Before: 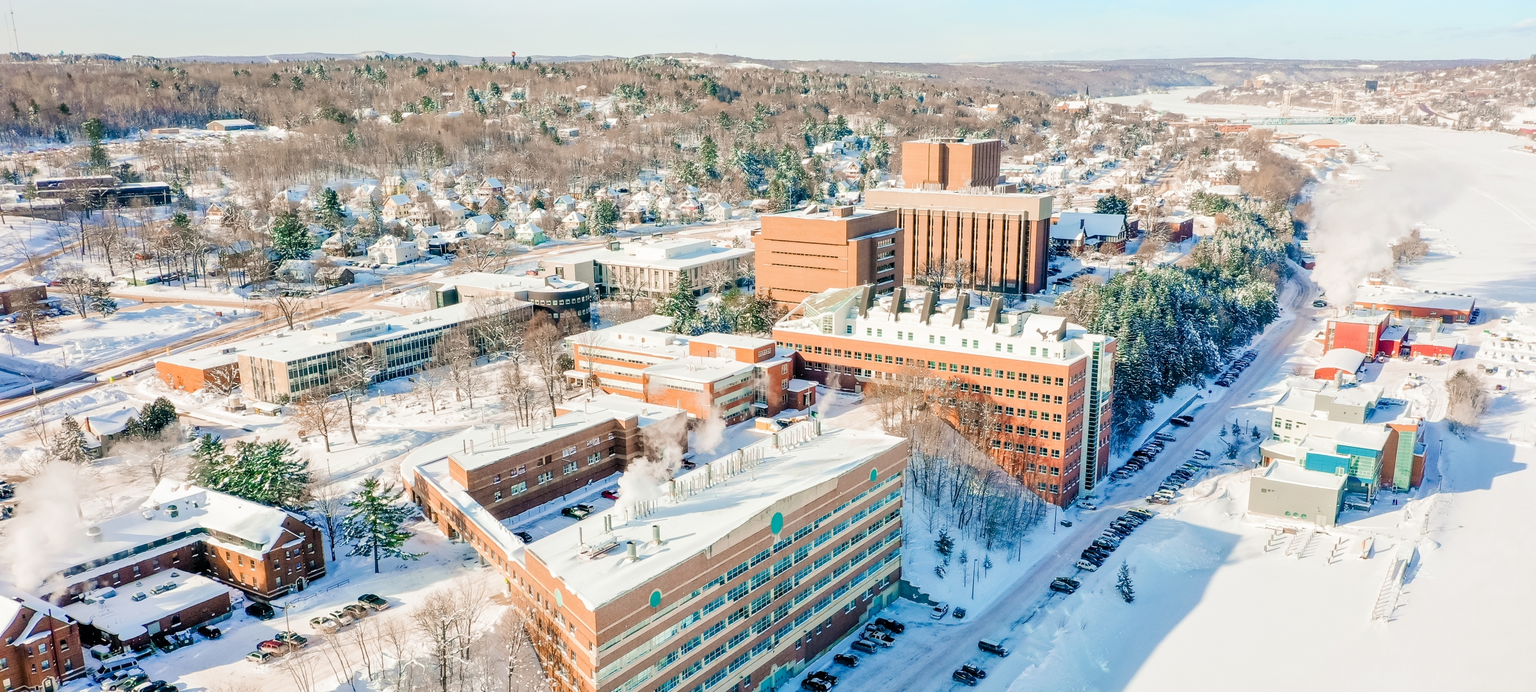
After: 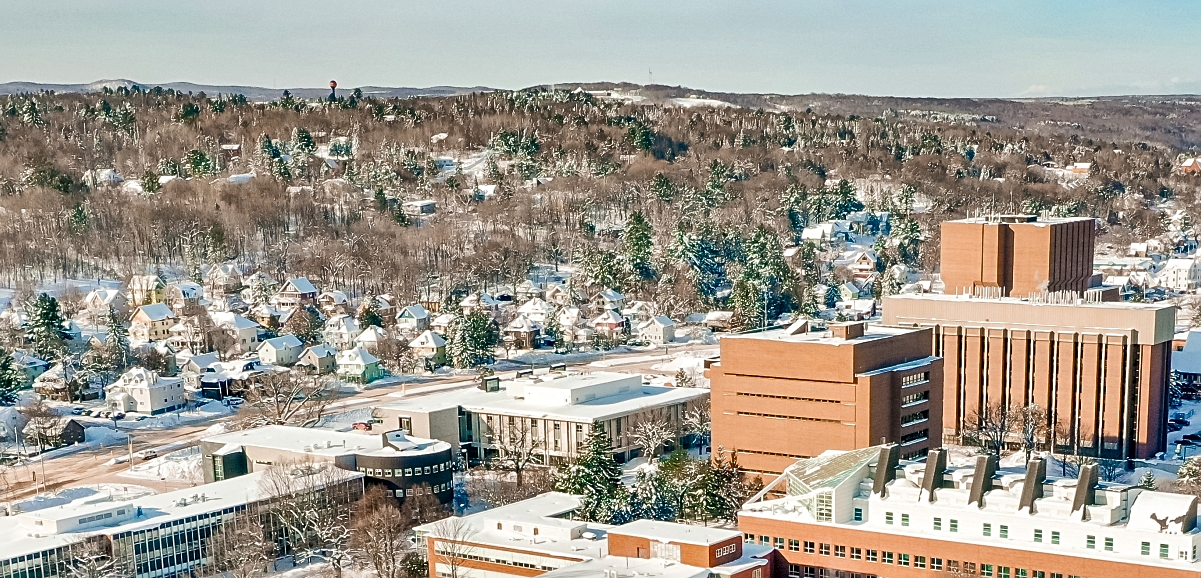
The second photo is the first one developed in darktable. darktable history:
shadows and highlights: white point adjustment 0.1, highlights -70, soften with gaussian
crop: left 19.556%, right 30.401%, bottom 46.458%
local contrast: highlights 100%, shadows 100%, detail 120%, midtone range 0.2
sharpen: radius 2.167, amount 0.381, threshold 0
